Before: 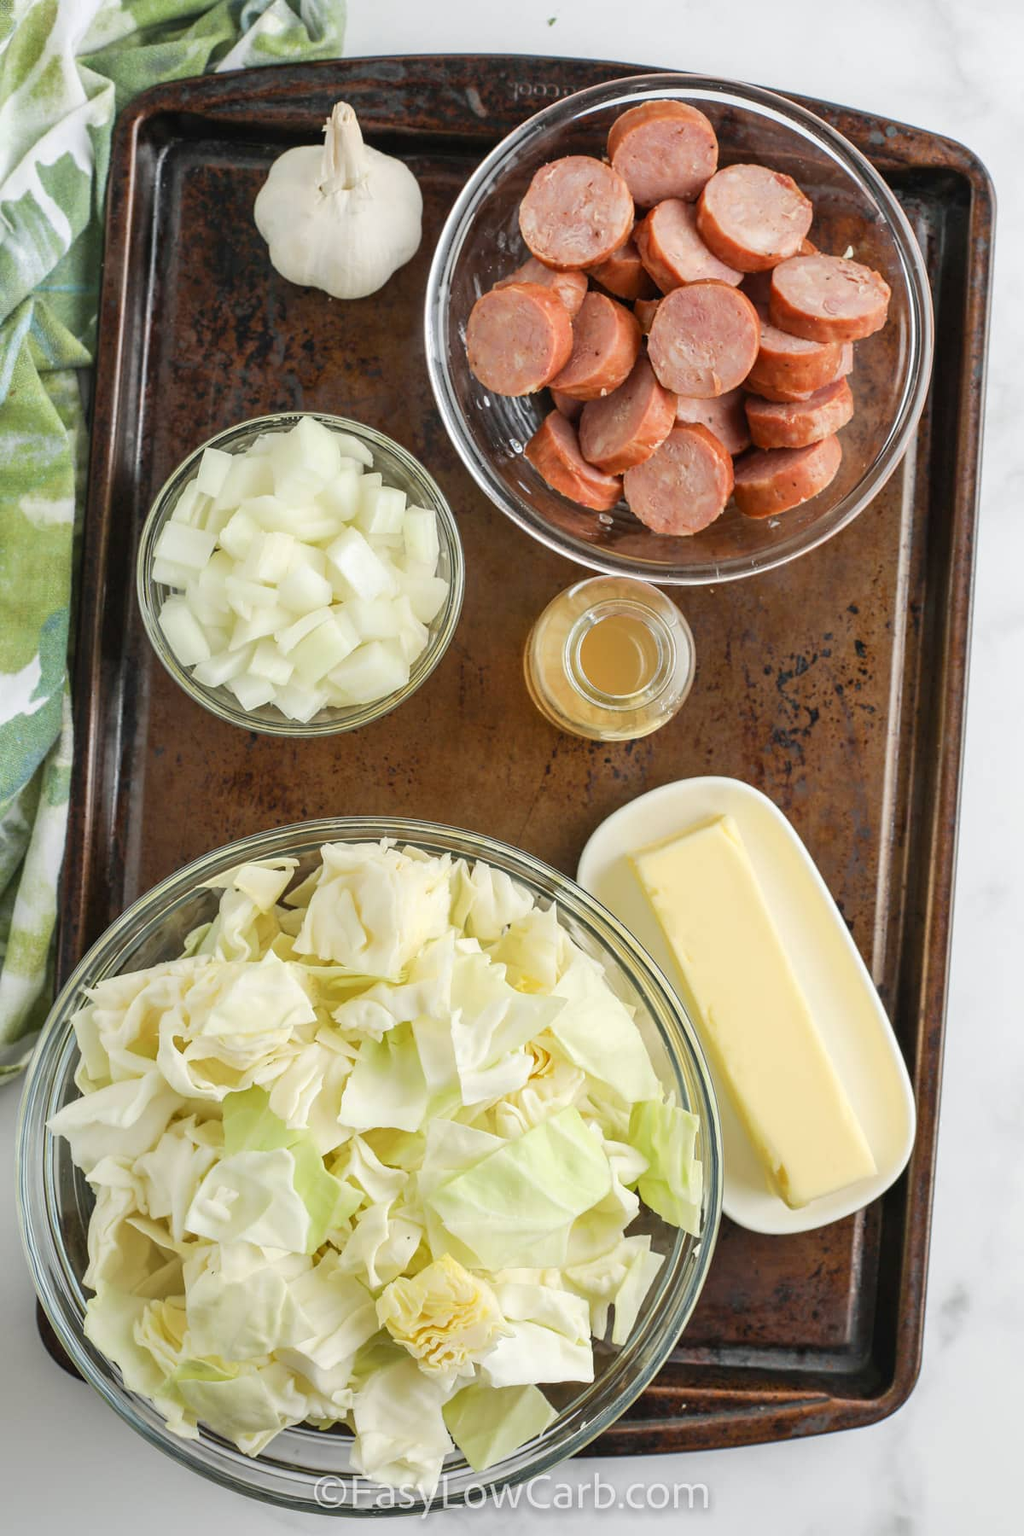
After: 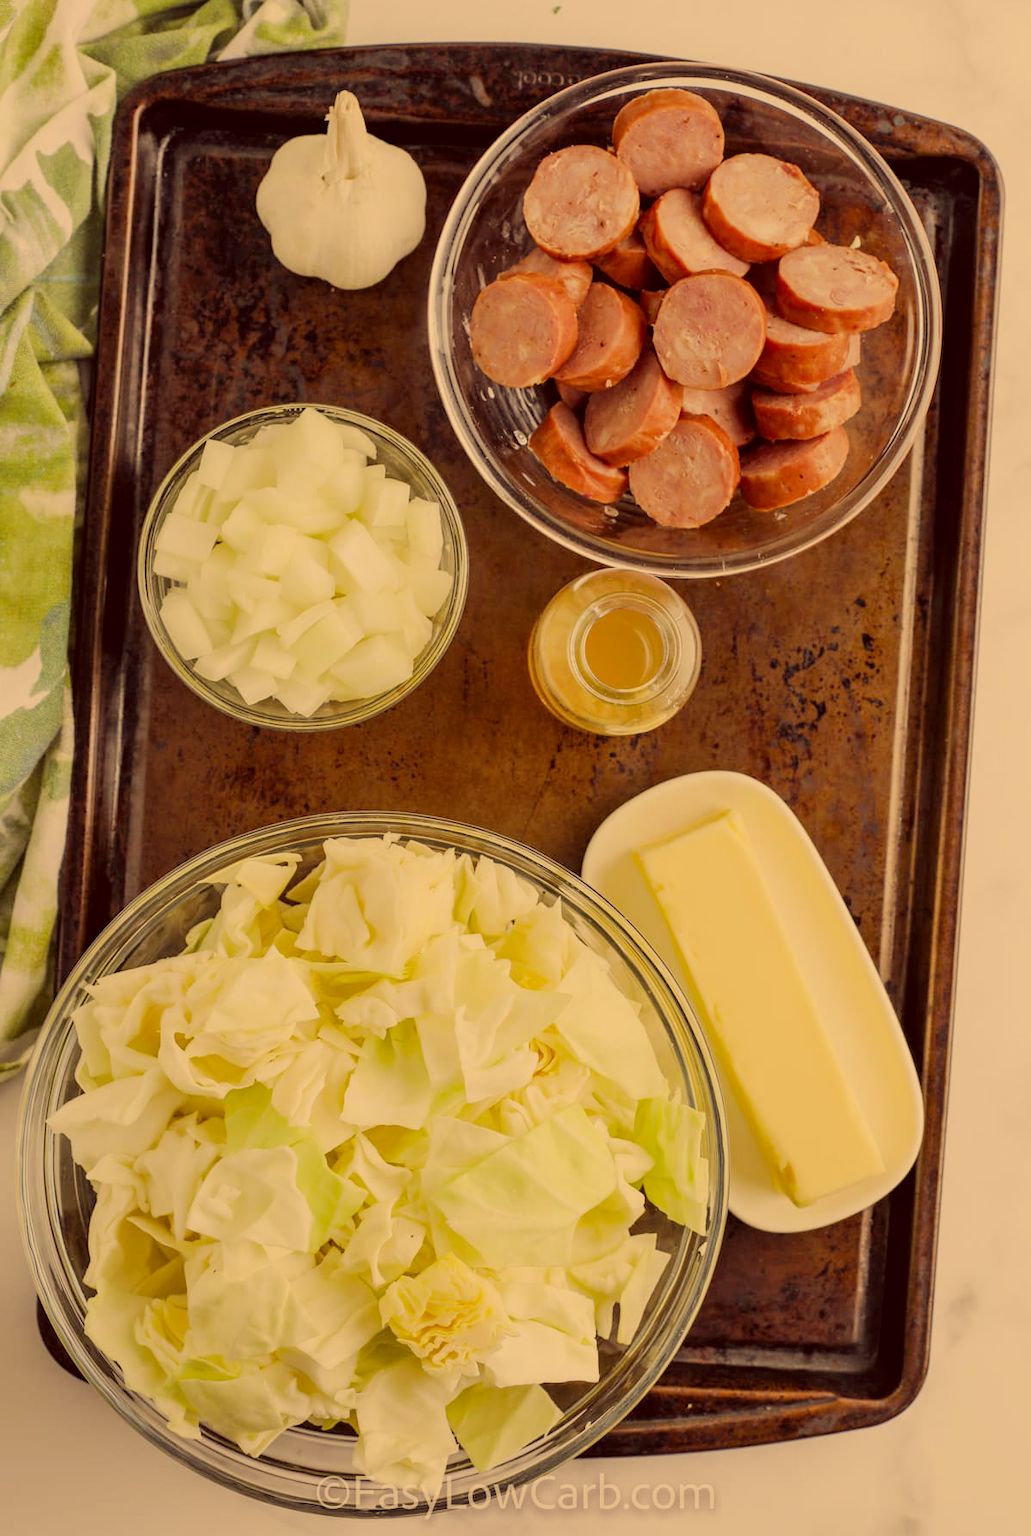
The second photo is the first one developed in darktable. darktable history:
crop: top 0.797%, right 0.022%
color correction: highlights a* 9.86, highlights b* 39.39, shadows a* 14.51, shadows b* 3.15
color zones: curves: ch0 [(0.068, 0.464) (0.25, 0.5) (0.48, 0.508) (0.75, 0.536) (0.886, 0.476) (0.967, 0.456)]; ch1 [(0.066, 0.456) (0.25, 0.5) (0.616, 0.508) (0.746, 0.56) (0.934, 0.444)]
filmic rgb: black relative exposure -7.65 EV, white relative exposure 4.56 EV, hardness 3.61
